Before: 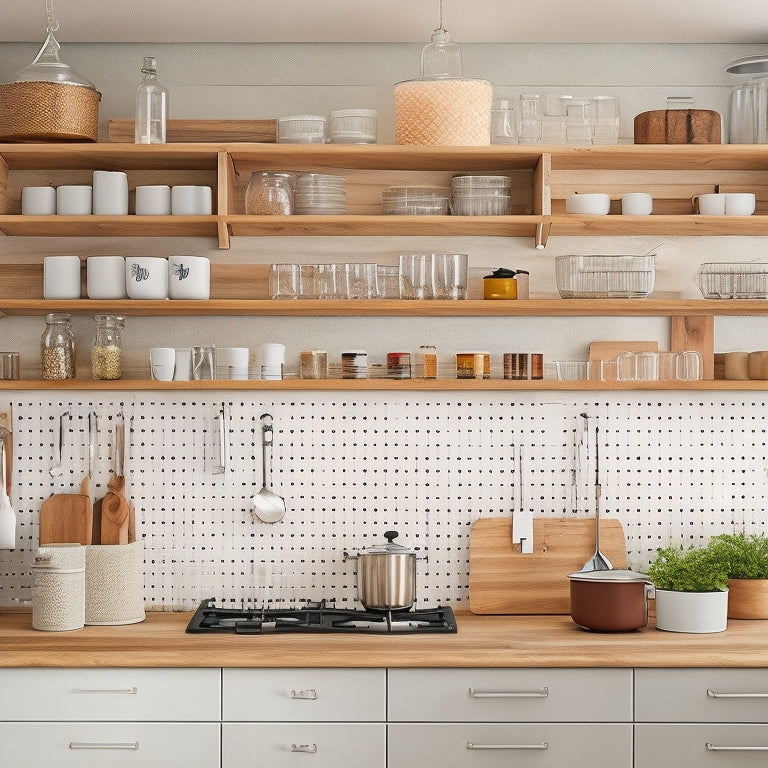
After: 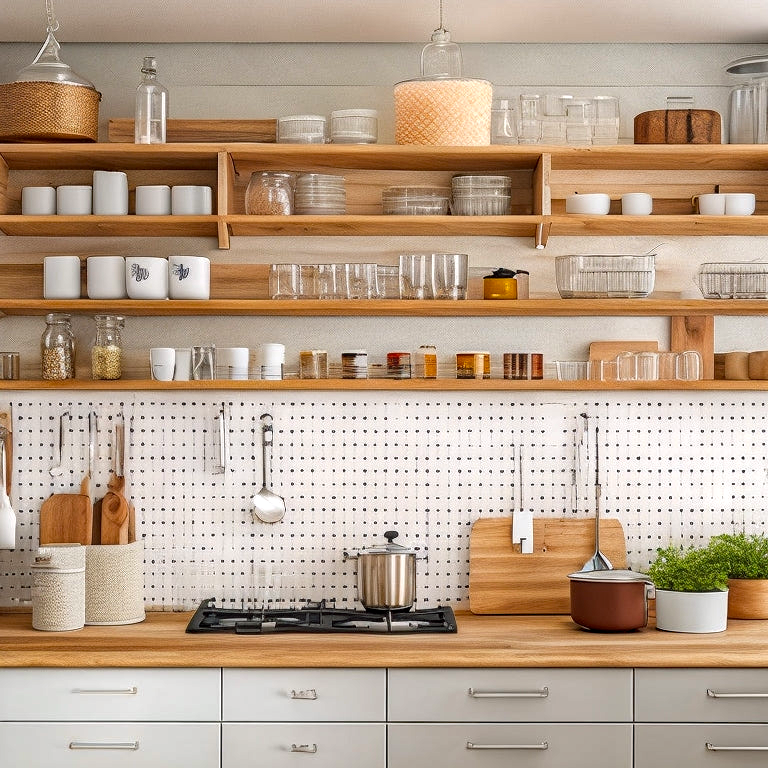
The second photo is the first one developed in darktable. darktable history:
local contrast: on, module defaults
color balance: lift [1, 1, 0.999, 1.001], gamma [1, 1.003, 1.005, 0.995], gain [1, 0.992, 0.988, 1.012], contrast 5%, output saturation 110%
haze removal: compatibility mode true, adaptive false
